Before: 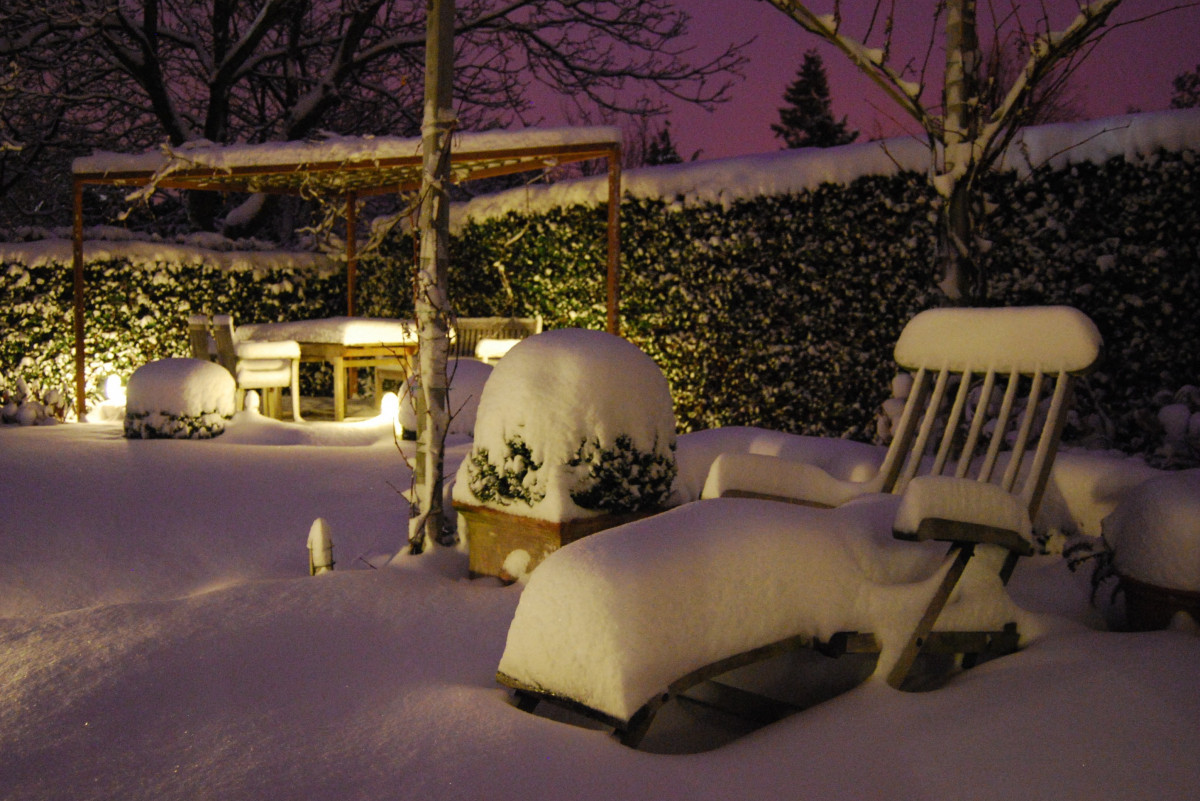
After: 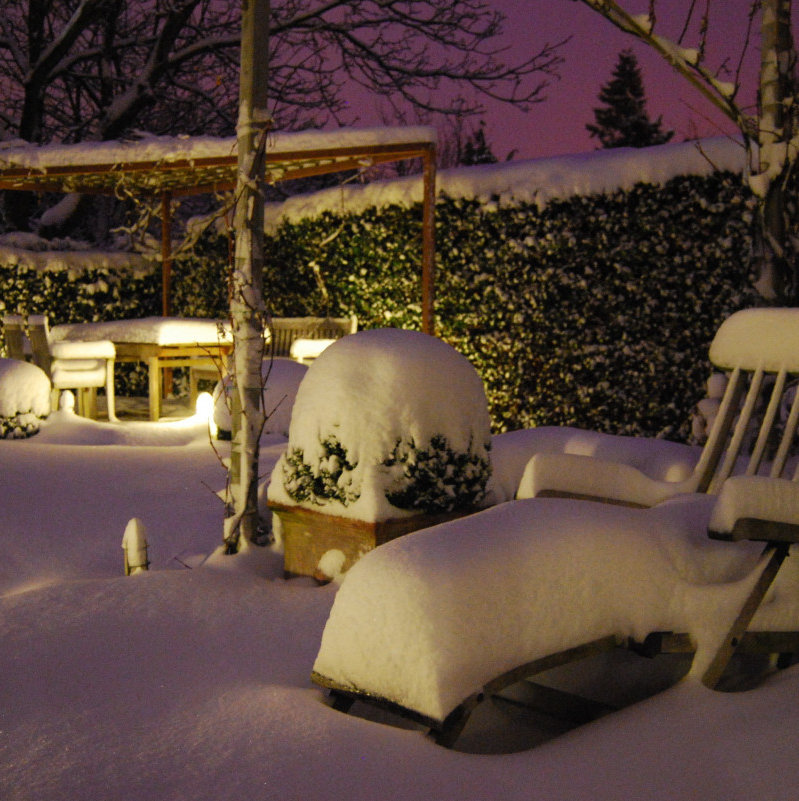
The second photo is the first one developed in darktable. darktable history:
crop and rotate: left 15.438%, right 17.895%
